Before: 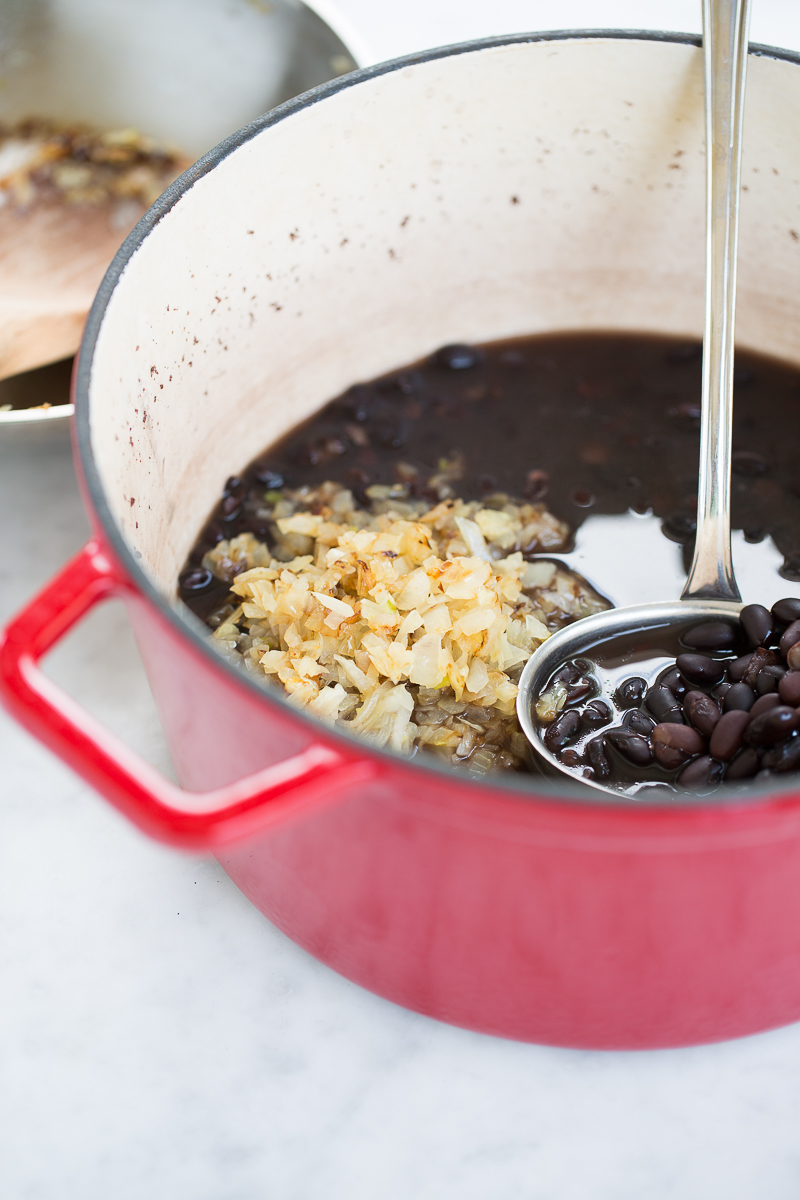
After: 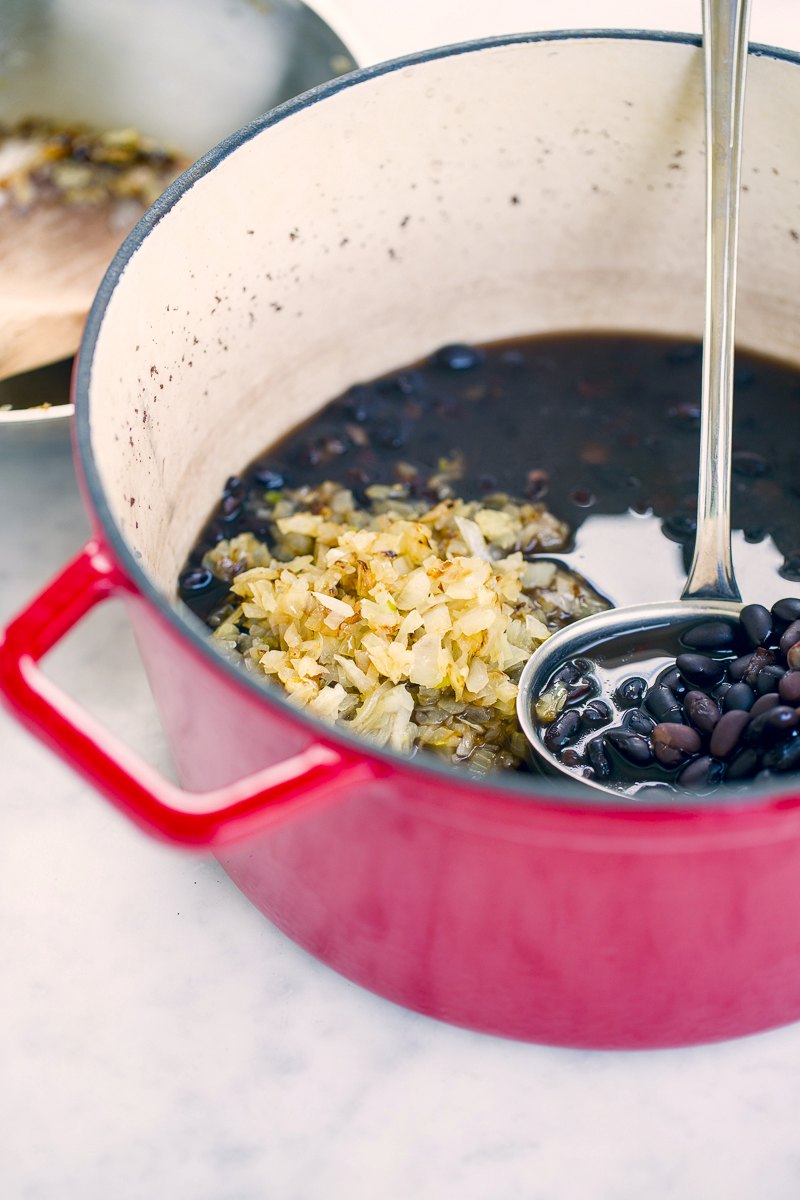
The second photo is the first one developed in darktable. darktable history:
white balance: red 0.925, blue 1.046
color balance rgb: perceptual saturation grading › global saturation 35%, perceptual saturation grading › highlights -30%, perceptual saturation grading › shadows 35%, perceptual brilliance grading › global brilliance 3%, perceptual brilliance grading › highlights -3%, perceptual brilliance grading › shadows 3%
color correction: highlights a* 10.32, highlights b* 14.66, shadows a* -9.59, shadows b* -15.02
local contrast: detail 130%
